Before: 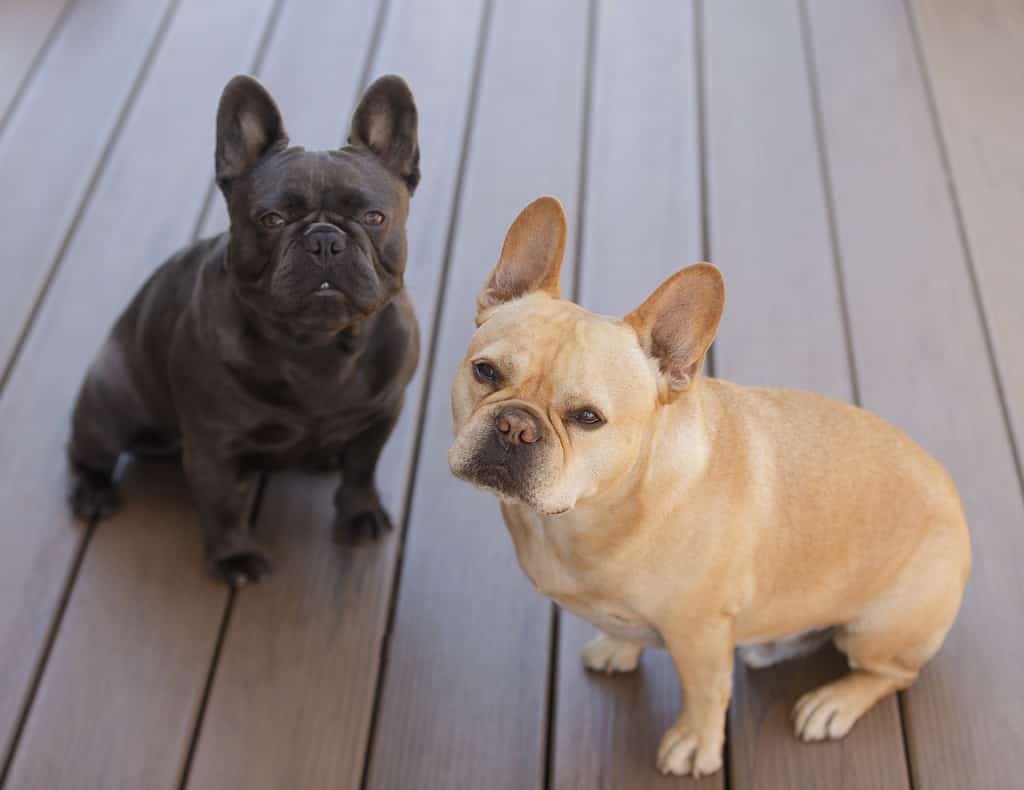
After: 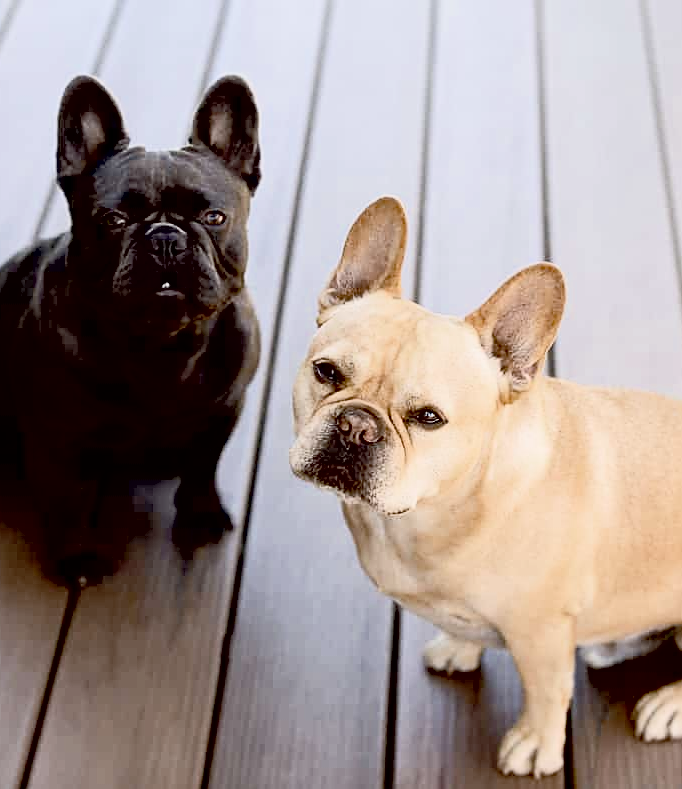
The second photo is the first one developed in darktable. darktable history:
contrast brightness saturation: contrast 0.426, brightness 0.563, saturation -0.189
exposure: black level correction 0.045, exposure -0.234 EV, compensate highlight preservation false
color zones: curves: ch0 [(0, 0.444) (0.143, 0.442) (0.286, 0.441) (0.429, 0.441) (0.571, 0.441) (0.714, 0.441) (0.857, 0.442) (1, 0.444)]
sharpen: on, module defaults
crop and rotate: left 15.595%, right 17.746%
